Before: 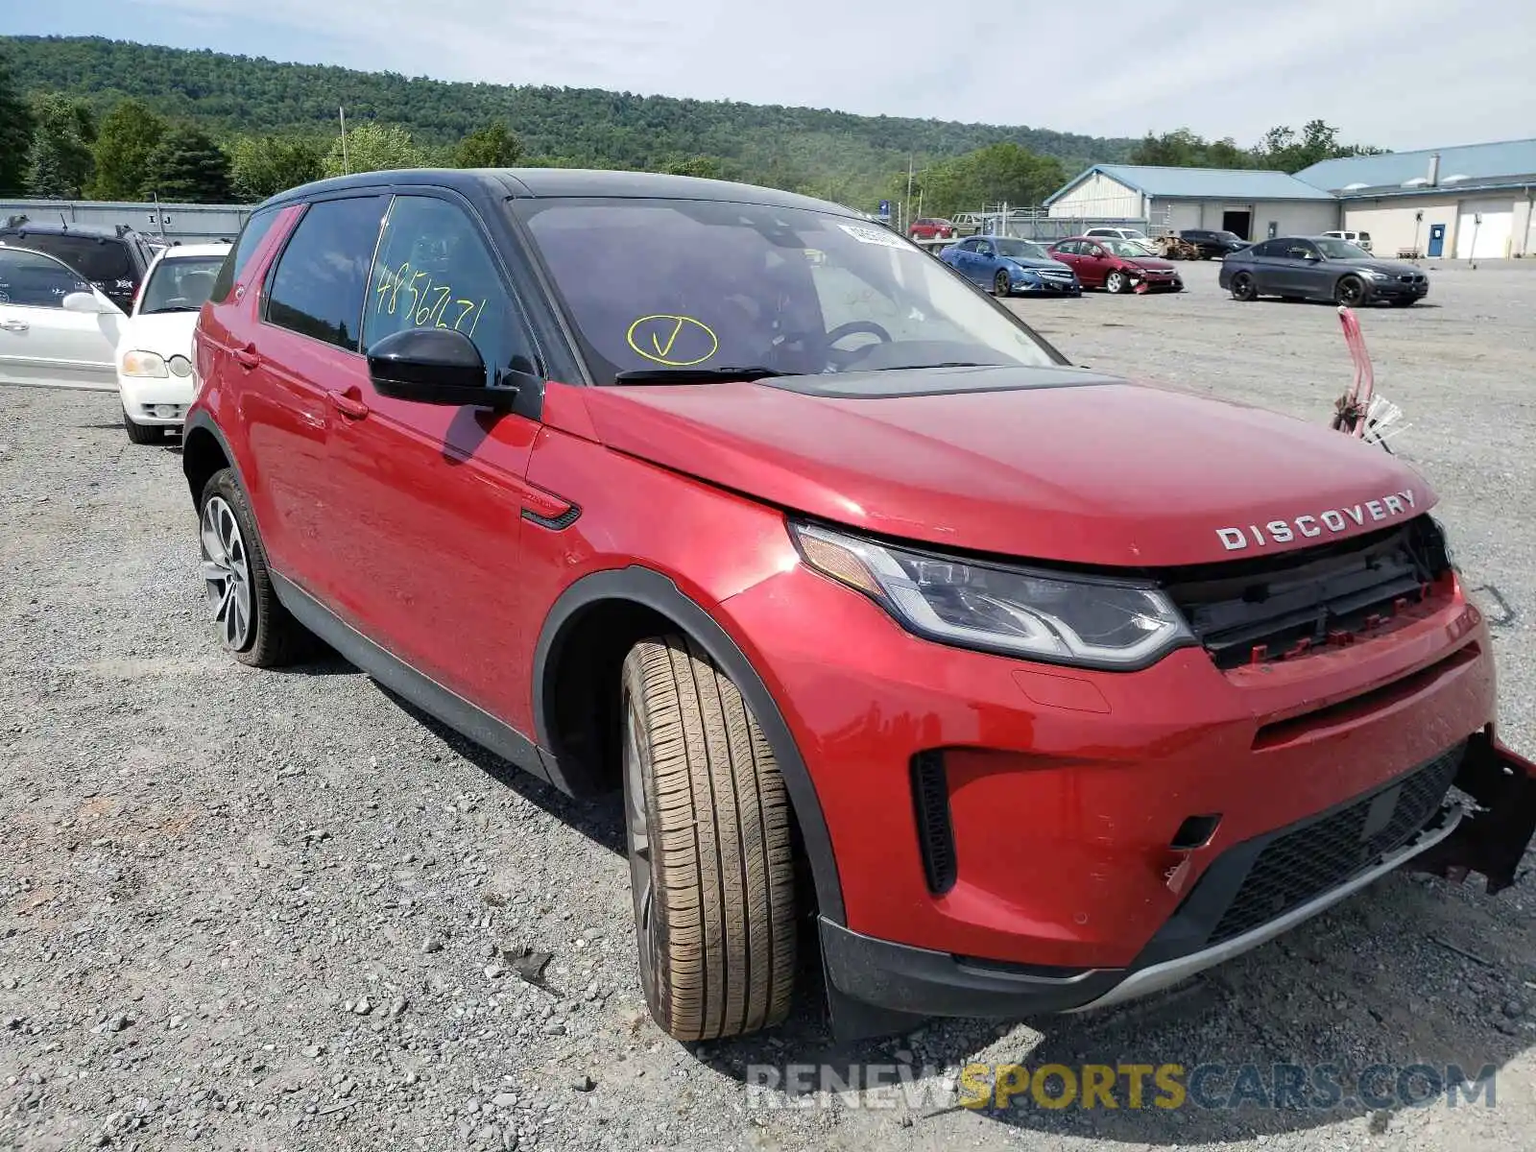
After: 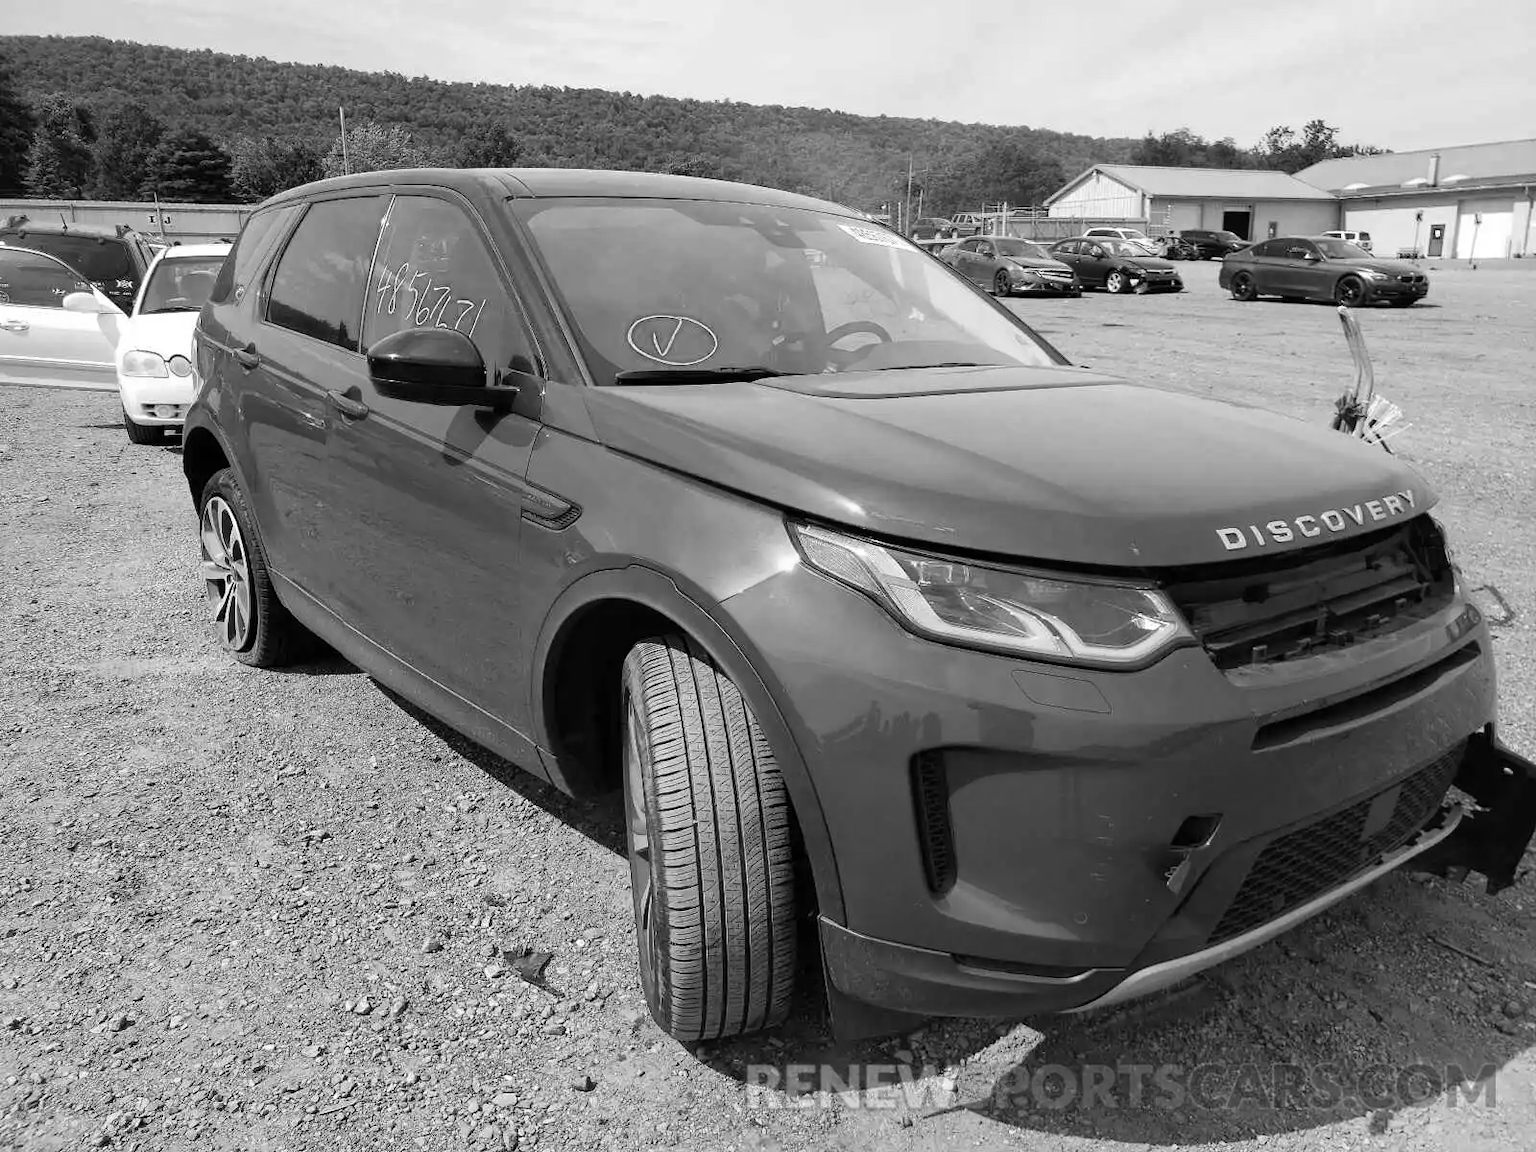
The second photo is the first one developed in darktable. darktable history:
color calibration: output gray [0.246, 0.254, 0.501, 0], x 0.37, y 0.382, temperature 4316.58 K
